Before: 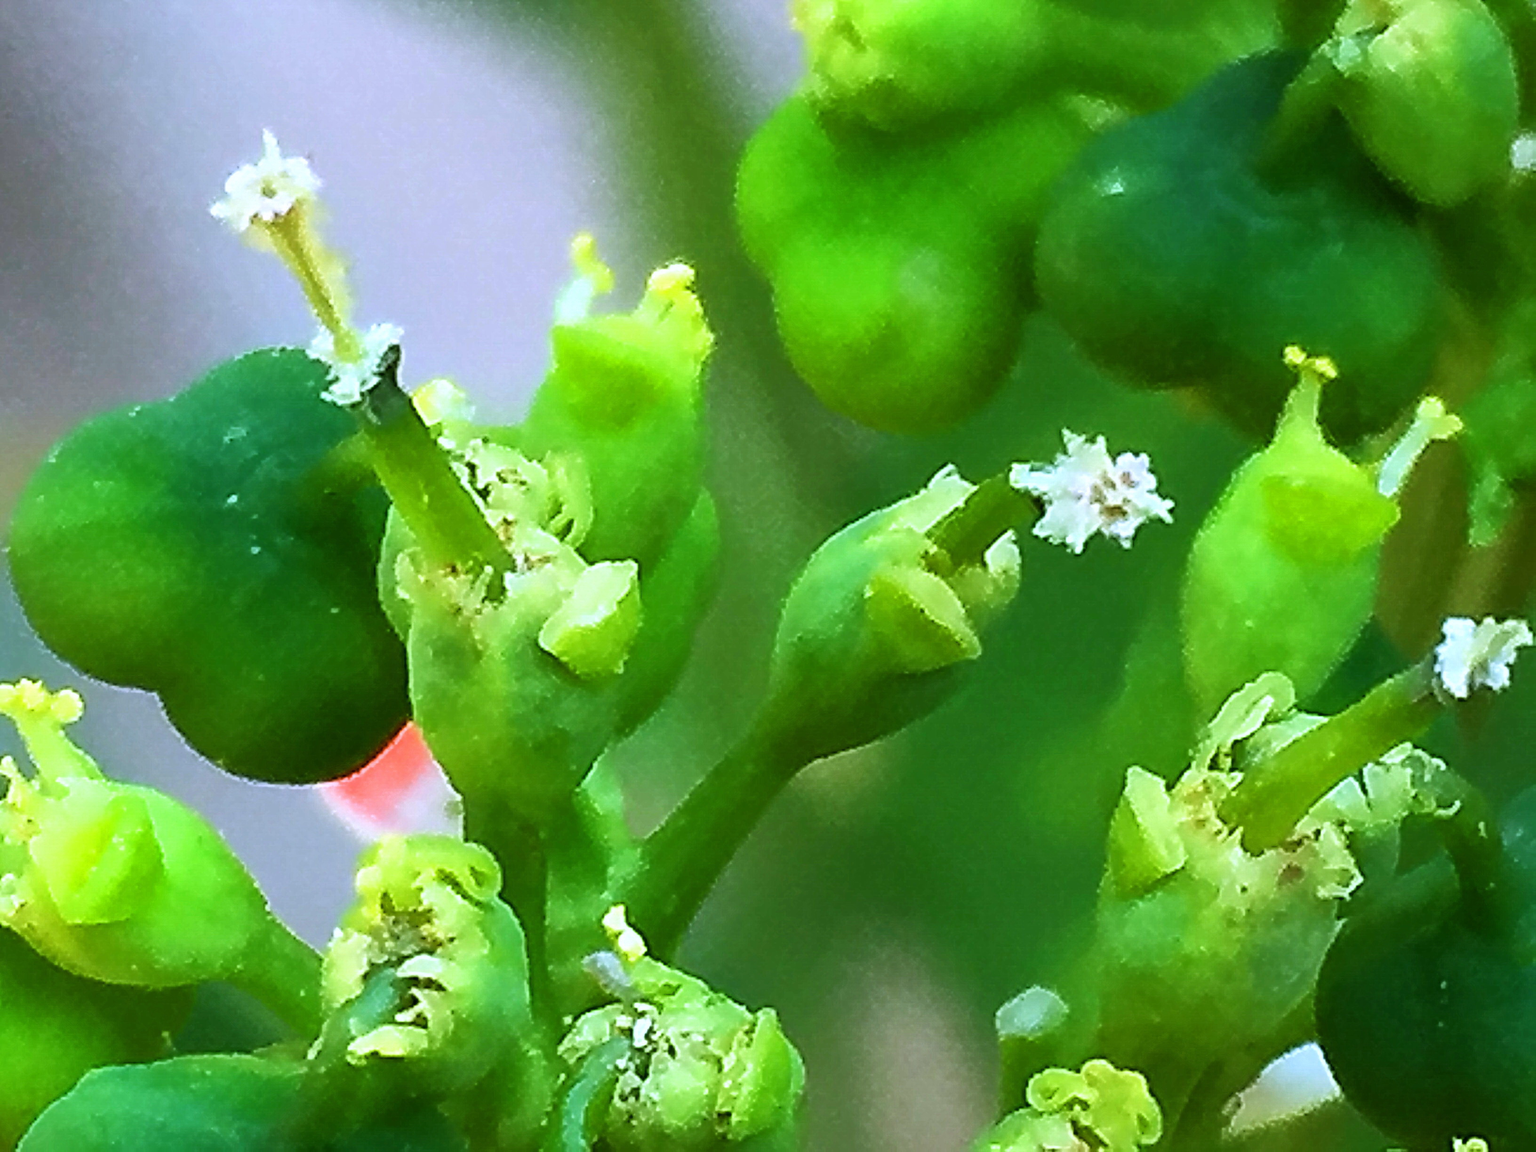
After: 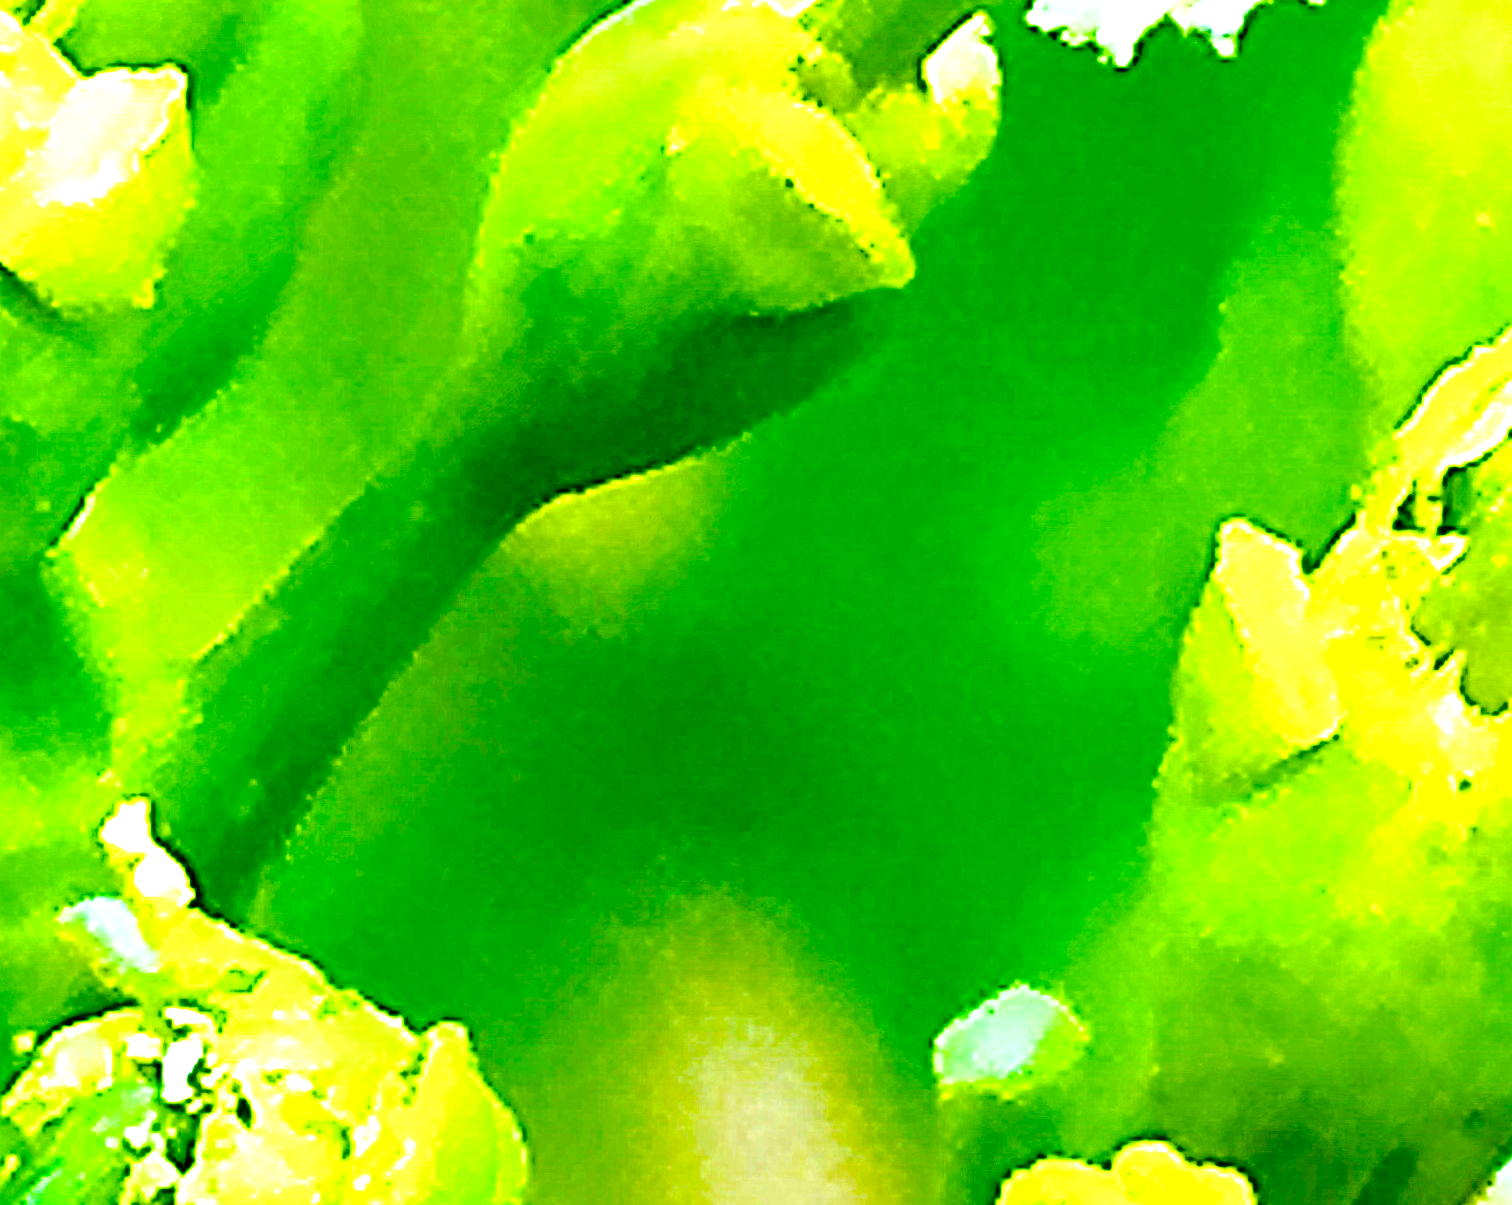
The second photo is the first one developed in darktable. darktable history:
crop: left 35.976%, top 45.819%, right 18.162%, bottom 5.807%
white balance: red 1.029, blue 0.92
color balance rgb: linear chroma grading › global chroma 25%, perceptual saturation grading › global saturation 40%, perceptual saturation grading › highlights -50%, perceptual saturation grading › shadows 30%, perceptual brilliance grading › global brilliance 25%, global vibrance 60%
rotate and perspective: rotation 0.8°, automatic cropping off
exposure: black level correction 0.003, exposure 0.383 EV, compensate highlight preservation false
tone curve: curves: ch0 [(0, 0) (0.003, 0) (0.011, 0.002) (0.025, 0.004) (0.044, 0.007) (0.069, 0.015) (0.1, 0.025) (0.136, 0.04) (0.177, 0.09) (0.224, 0.152) (0.277, 0.239) (0.335, 0.335) (0.399, 0.43) (0.468, 0.524) (0.543, 0.621) (0.623, 0.712) (0.709, 0.792) (0.801, 0.871) (0.898, 0.951) (1, 1)], preserve colors none
